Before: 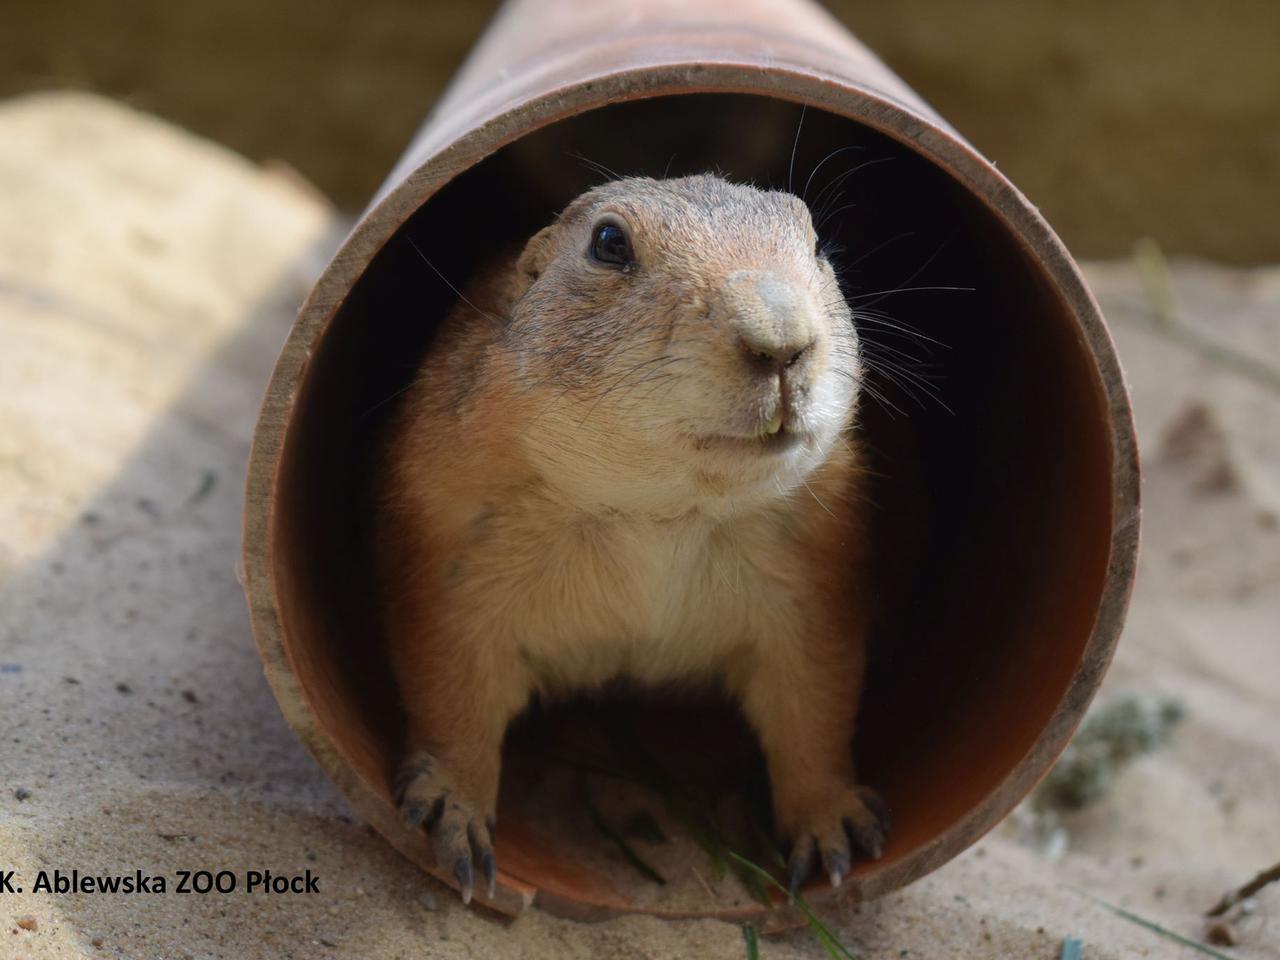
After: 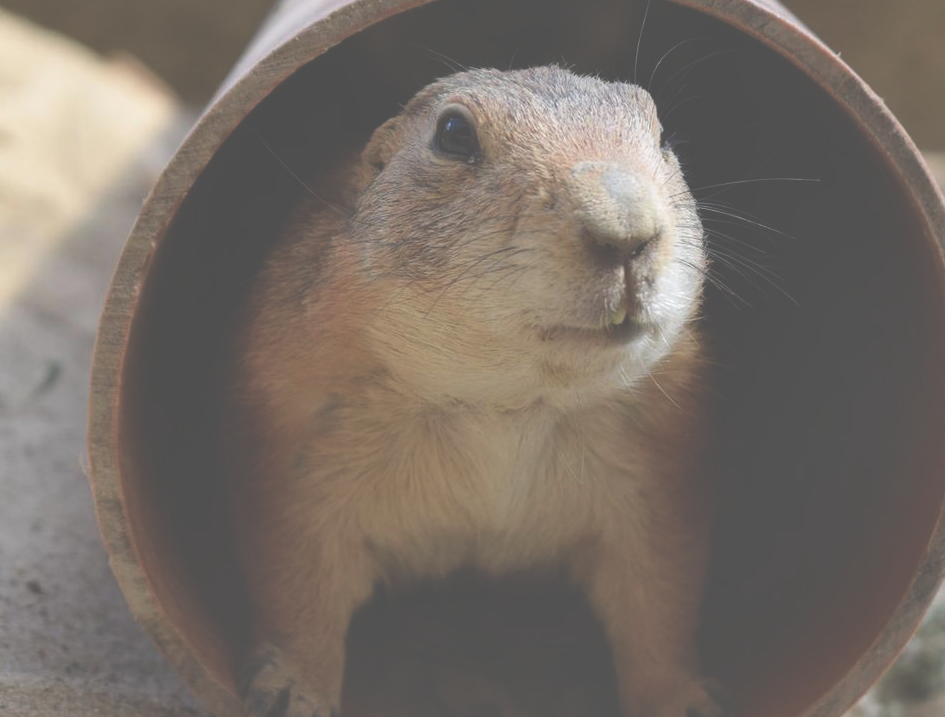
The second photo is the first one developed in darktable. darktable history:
shadows and highlights: soften with gaussian
exposure: black level correction -0.085, compensate highlight preservation false
crop and rotate: left 12.179%, top 11.393%, right 13.952%, bottom 13.876%
contrast brightness saturation: contrast 0.084, saturation 0.015
